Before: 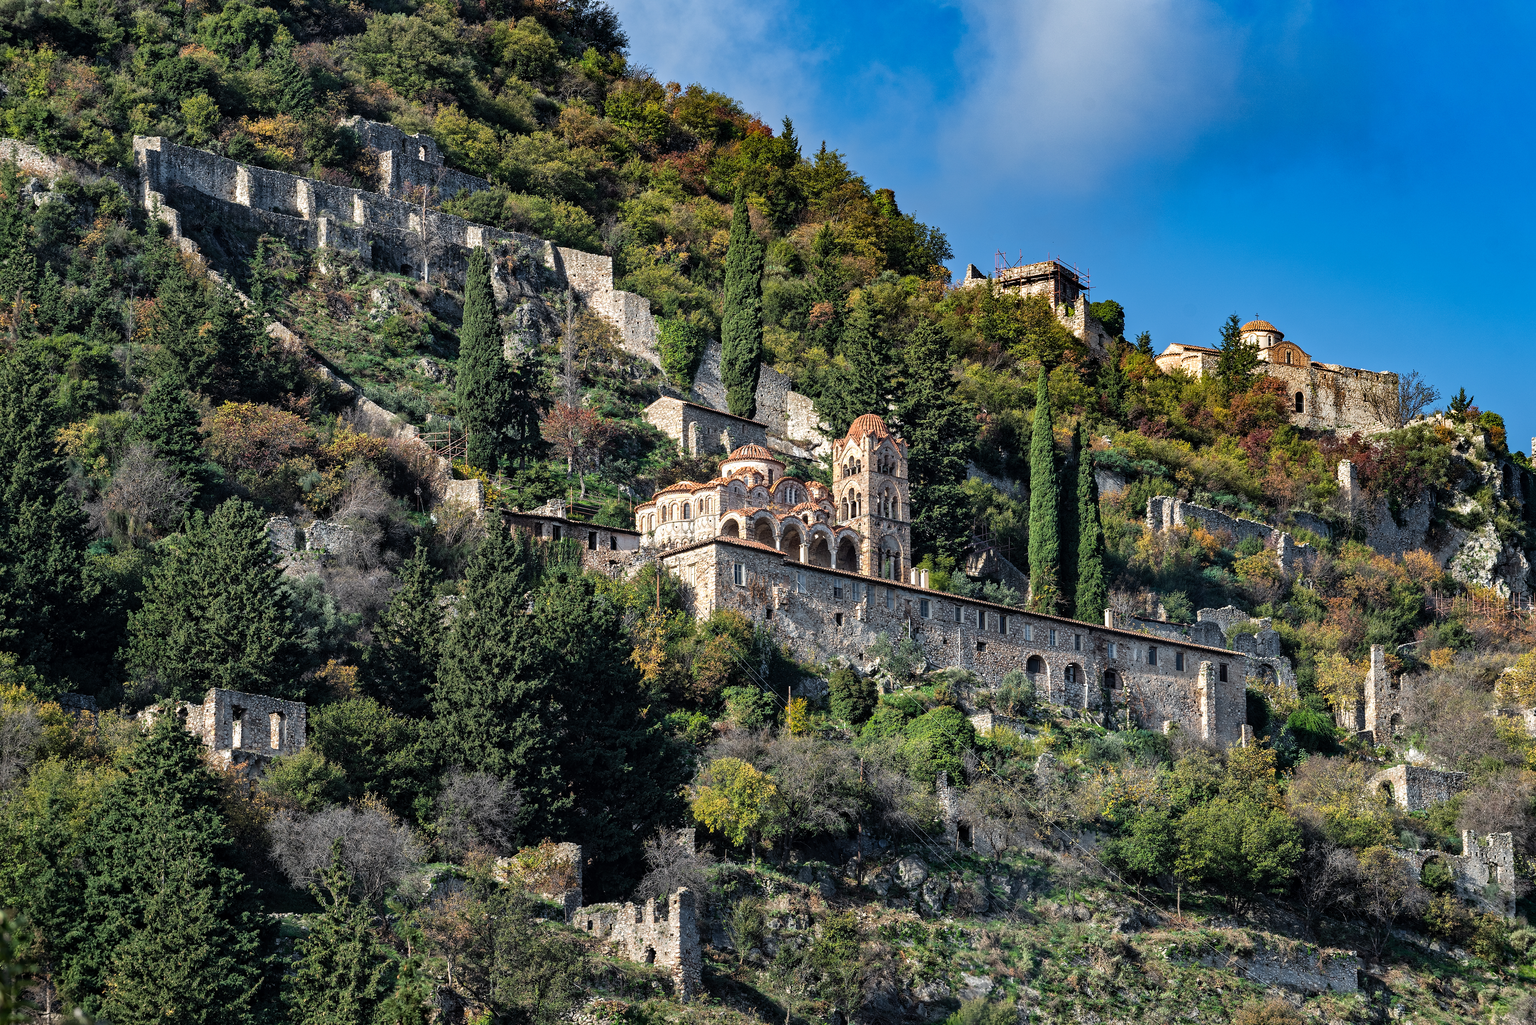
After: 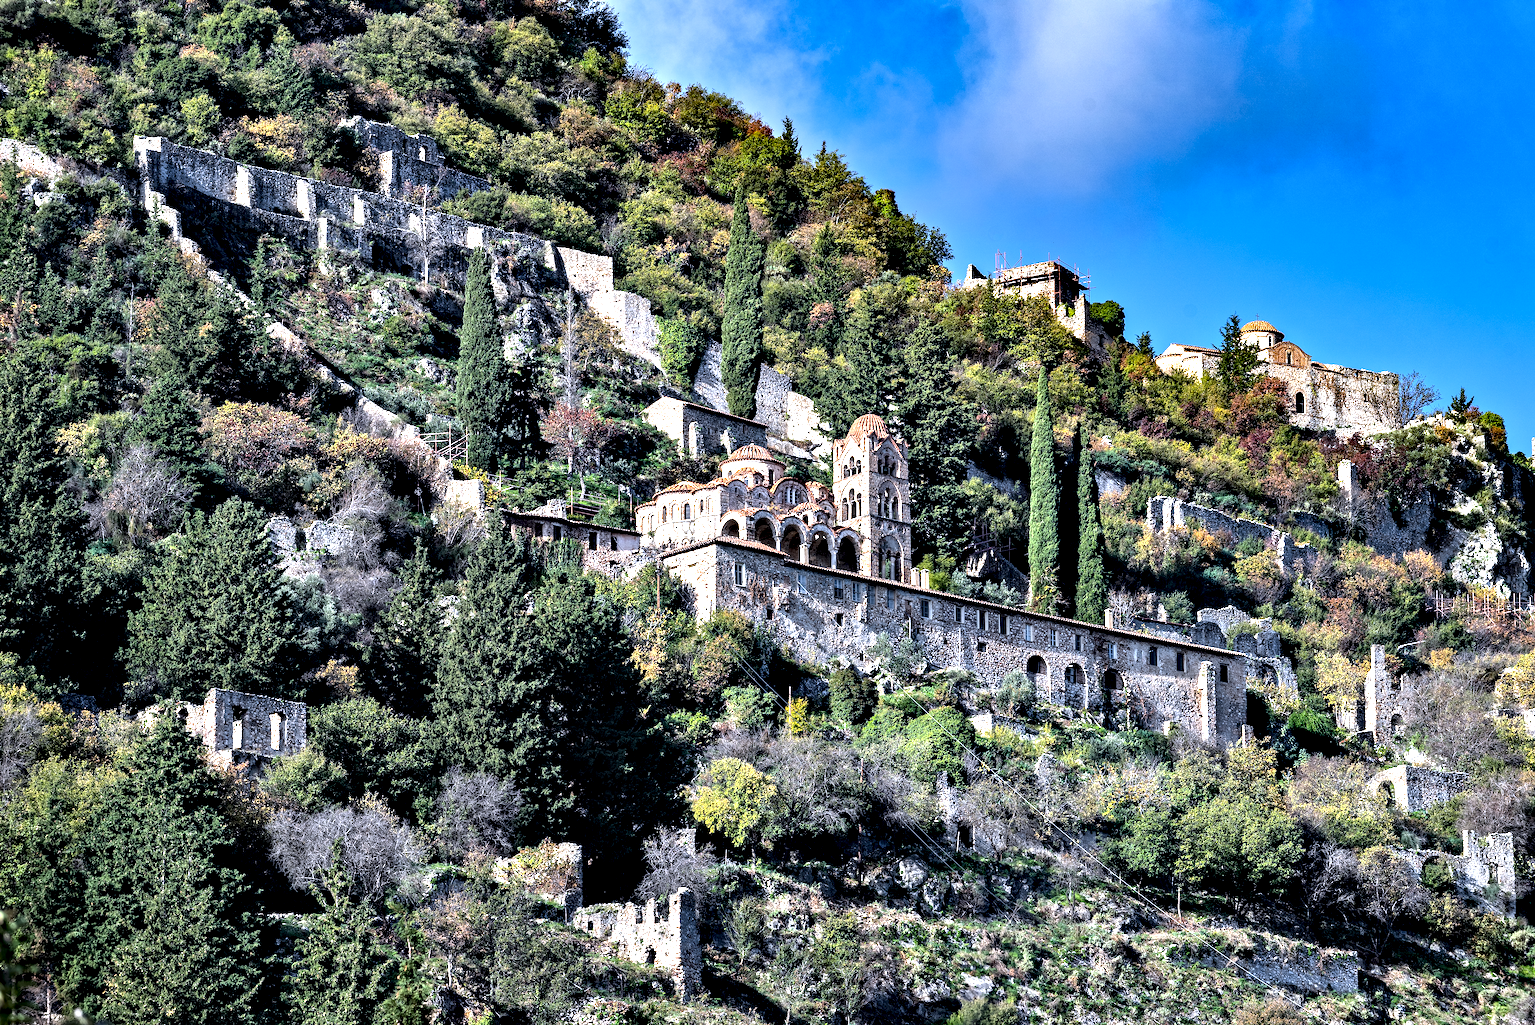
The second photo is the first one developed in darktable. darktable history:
contrast equalizer: octaves 7, y [[0.6 ×6], [0.55 ×6], [0 ×6], [0 ×6], [0 ×6]]
white balance: red 0.967, blue 1.119, emerald 0.756
tone equalizer: -8 EV -0.417 EV, -7 EV -0.389 EV, -6 EV -0.333 EV, -5 EV -0.222 EV, -3 EV 0.222 EV, -2 EV 0.333 EV, -1 EV 0.389 EV, +0 EV 0.417 EV, edges refinement/feathering 500, mask exposure compensation -1.25 EV, preserve details no
